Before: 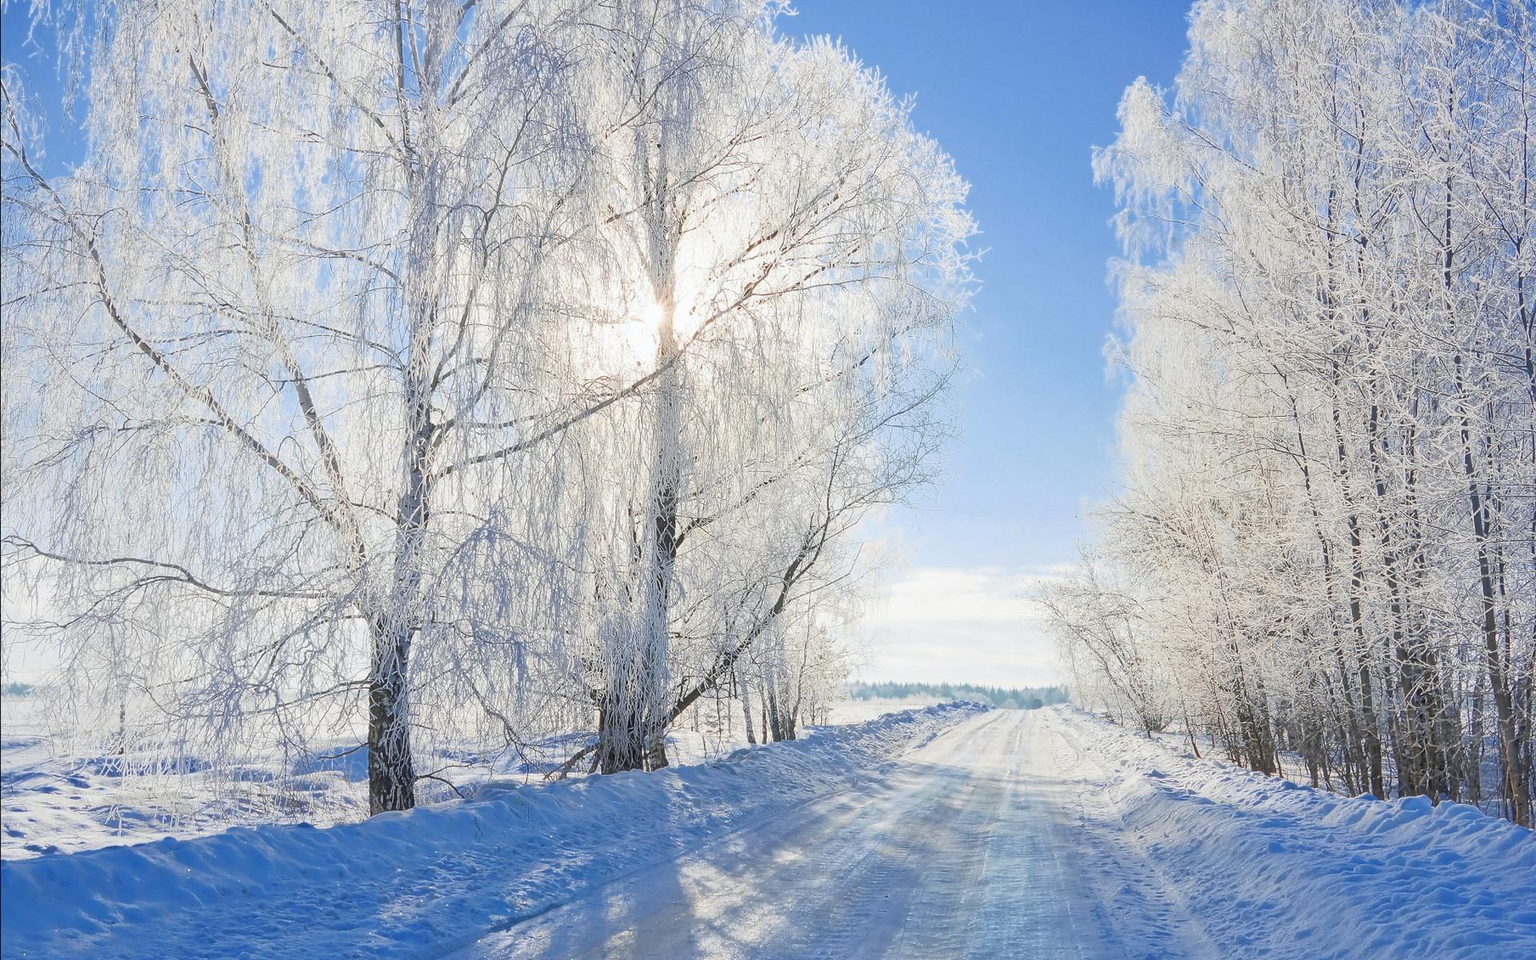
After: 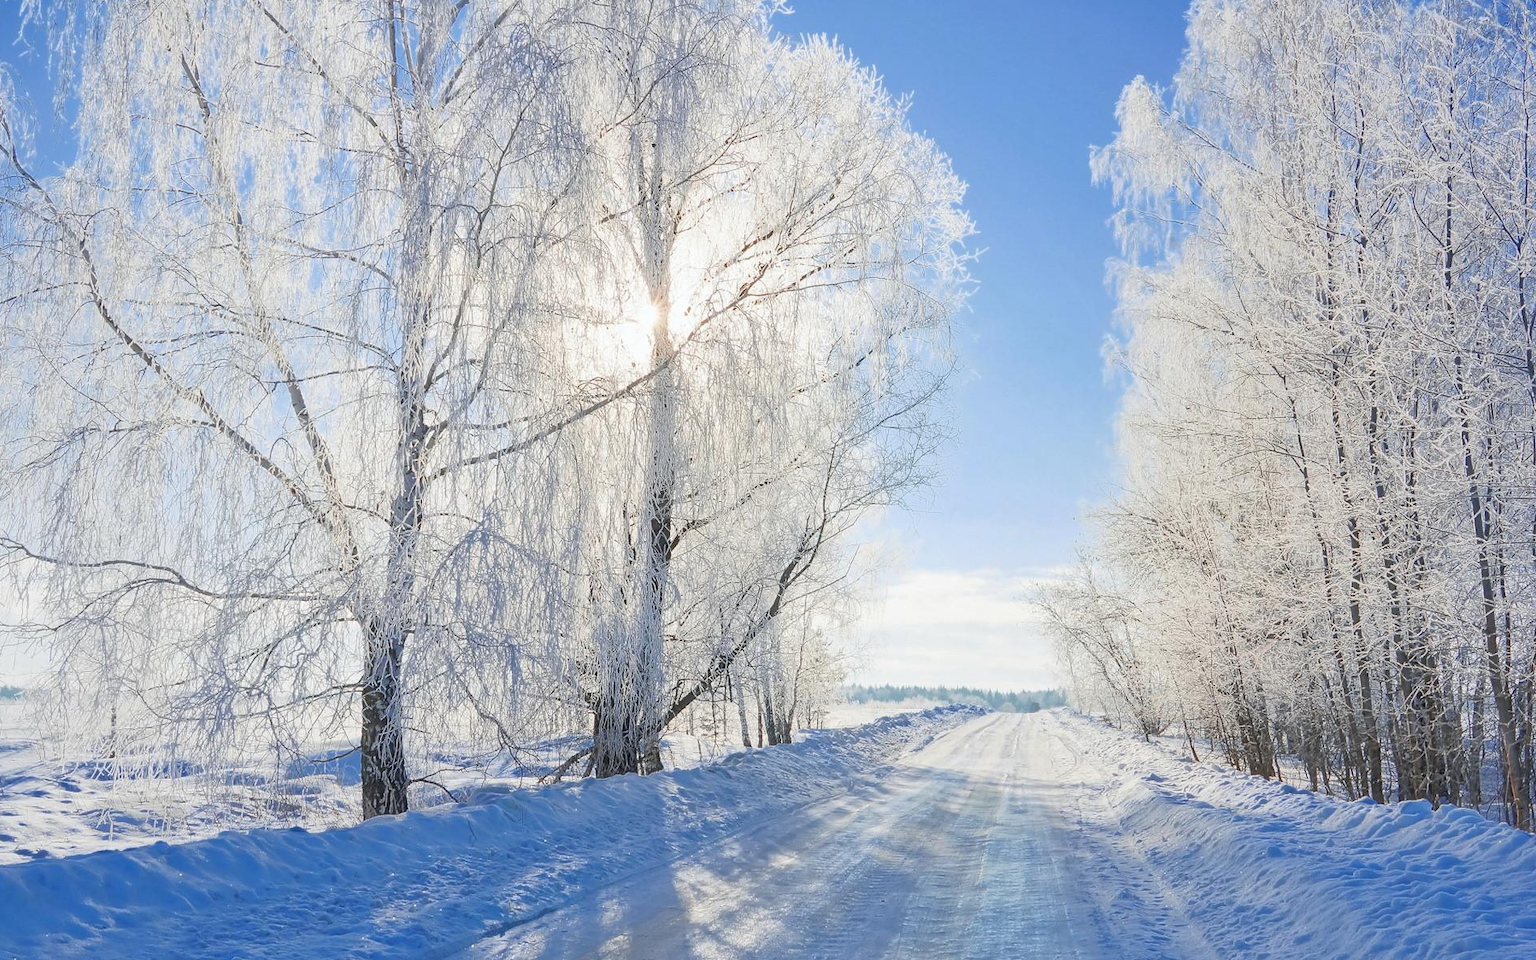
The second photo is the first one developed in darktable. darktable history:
crop and rotate: left 0.653%, top 0.179%, bottom 0.416%
